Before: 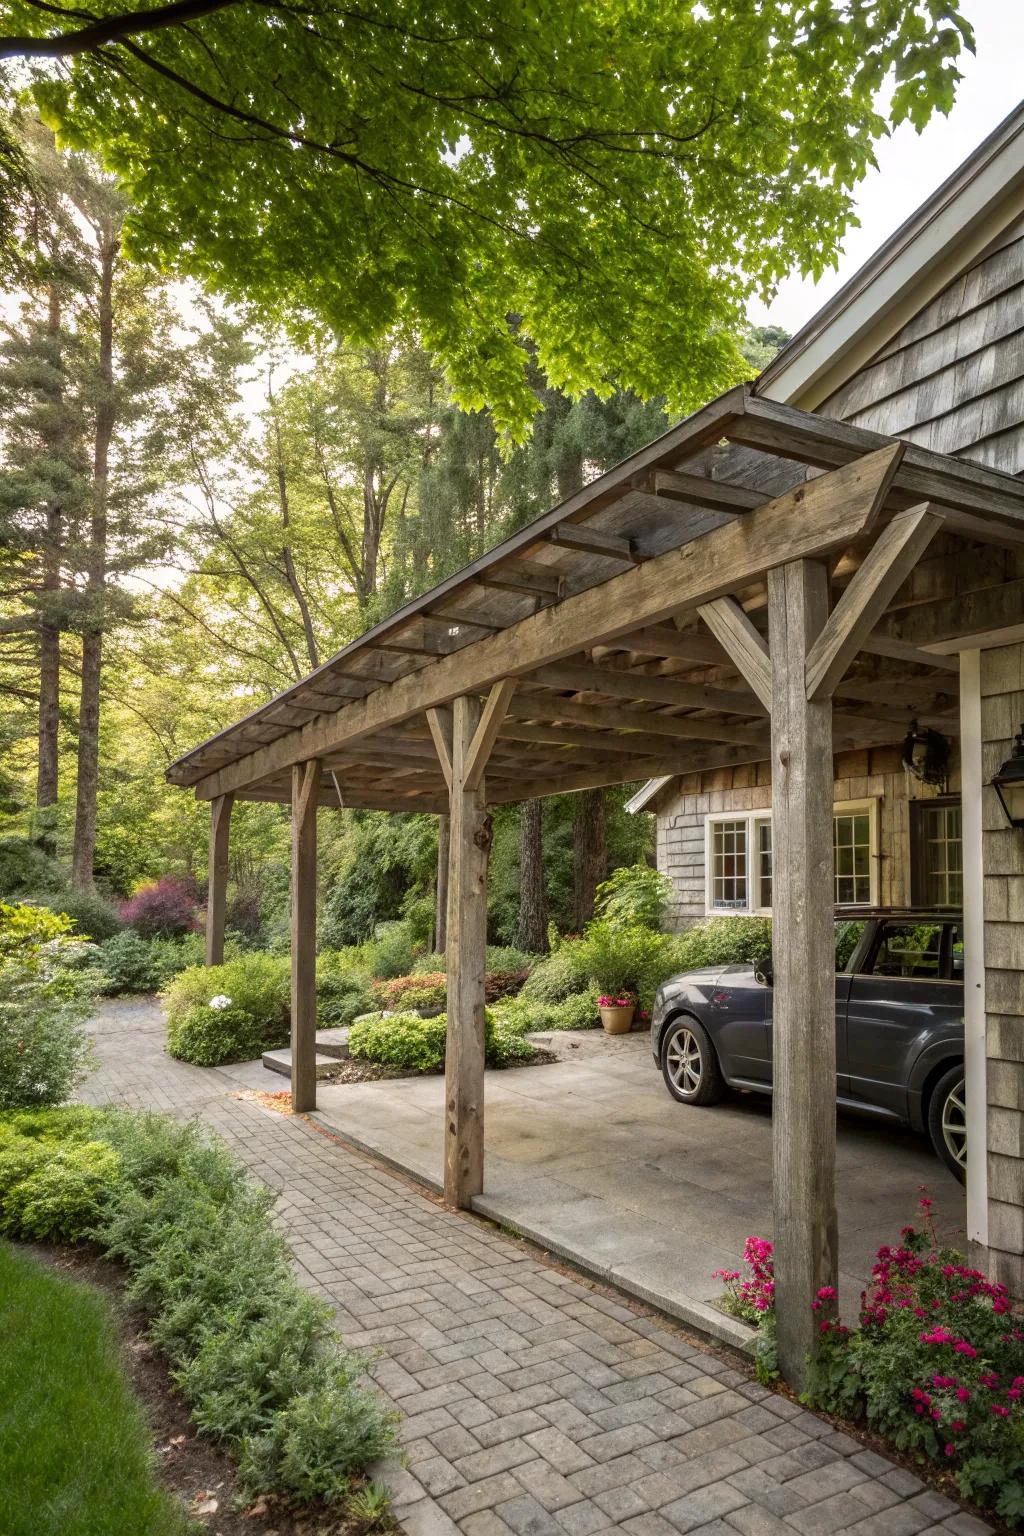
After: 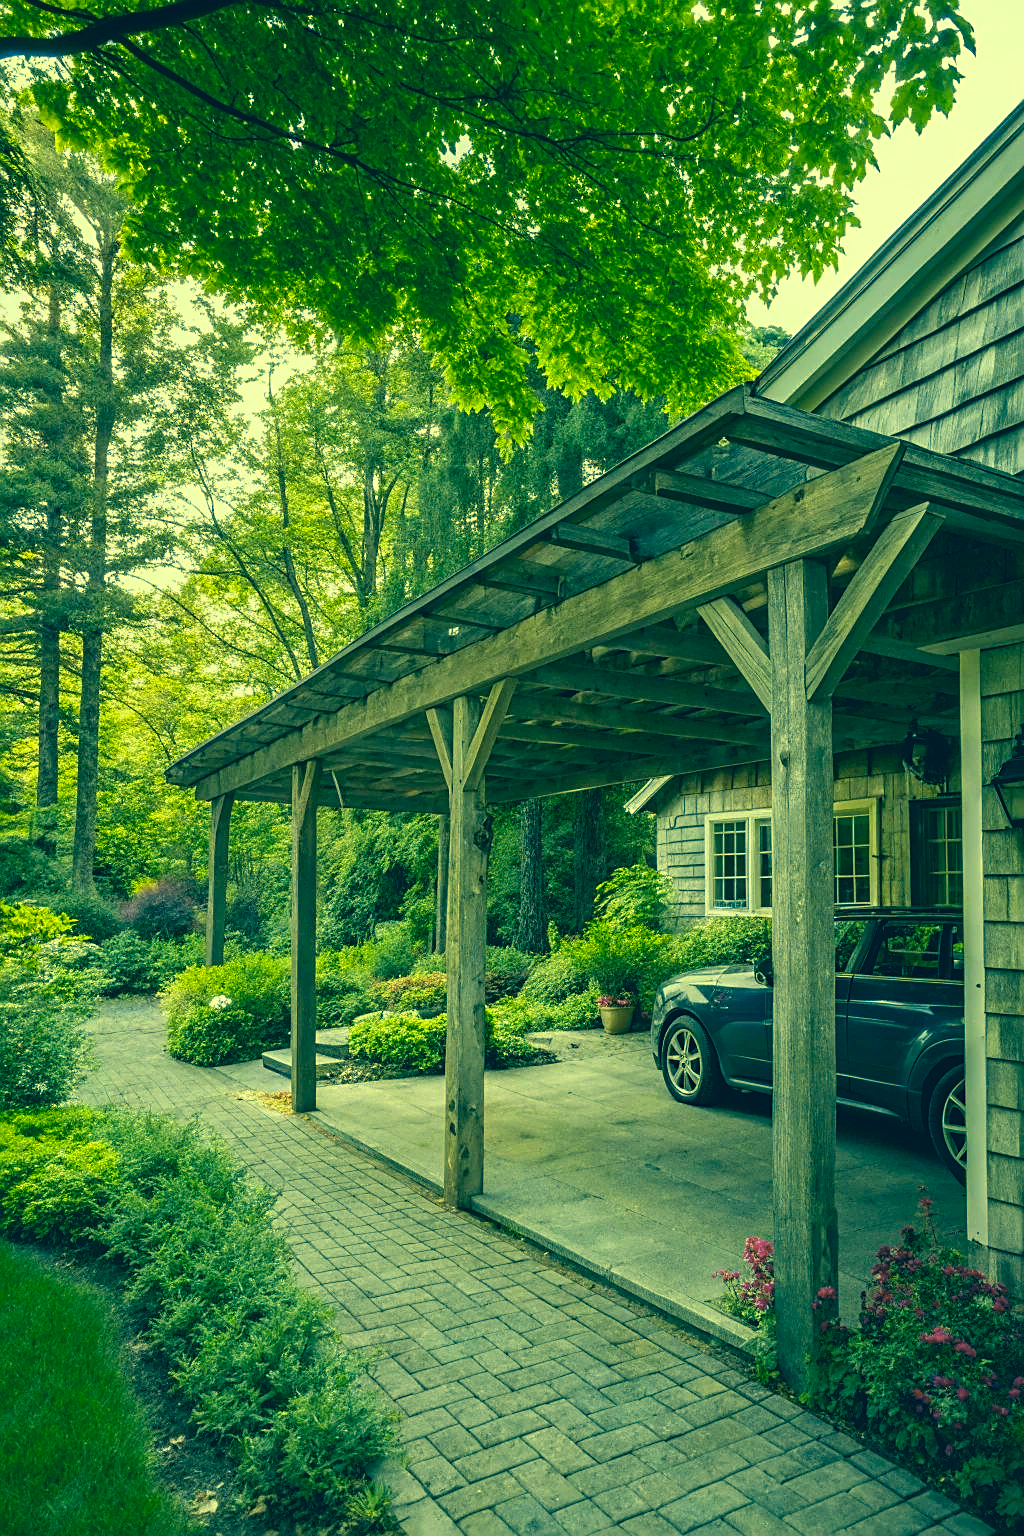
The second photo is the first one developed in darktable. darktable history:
sharpen: on, module defaults
color correction: highlights a* -16.29, highlights b* 39.62, shadows a* -39.59, shadows b* -25.66
